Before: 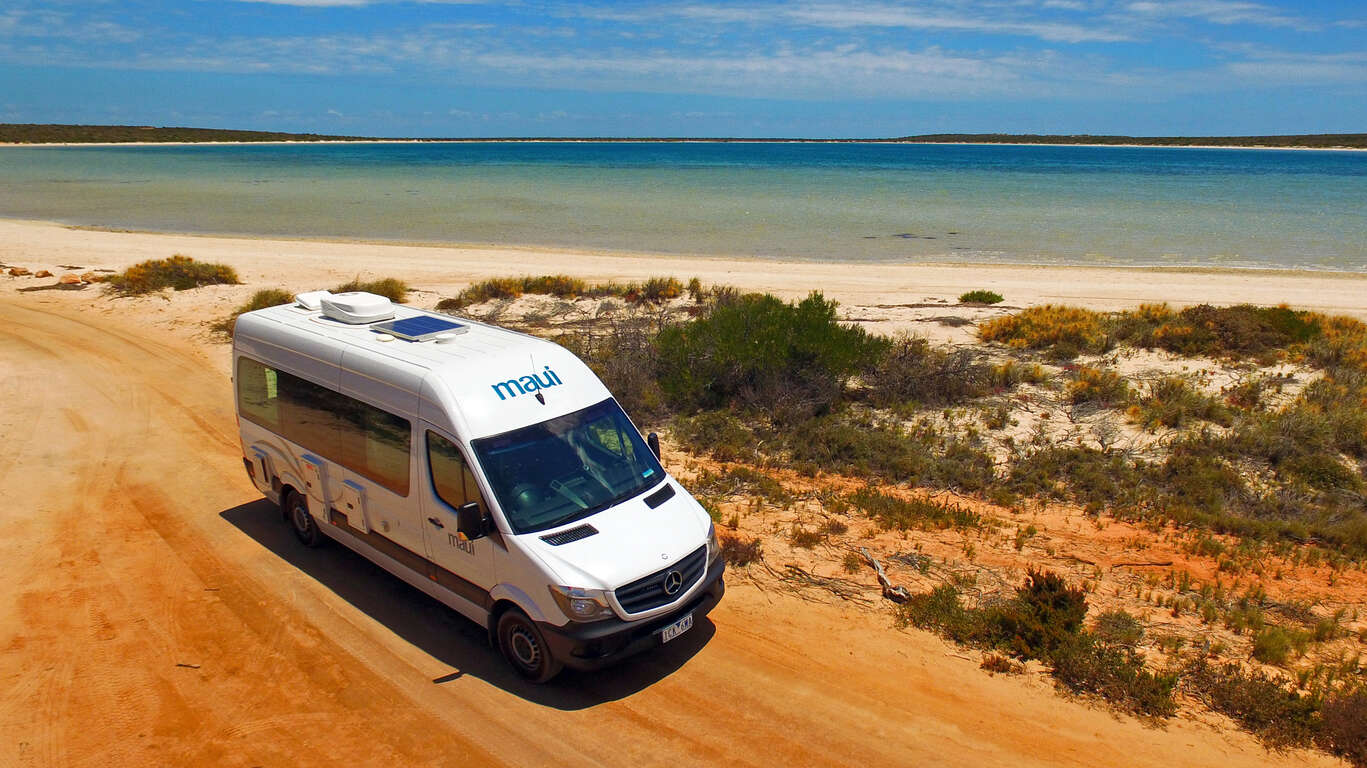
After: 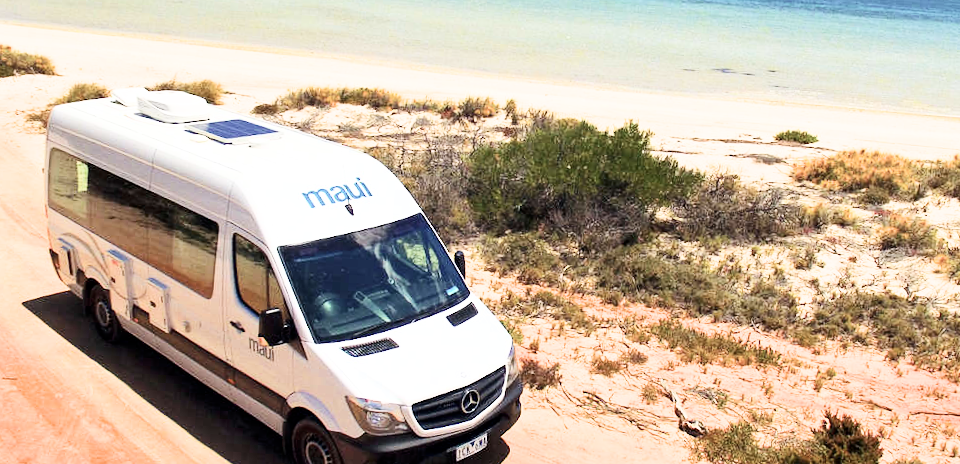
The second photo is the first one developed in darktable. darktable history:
crop and rotate: angle -3.72°, left 9.847%, top 20.566%, right 11.922%, bottom 12.076%
exposure: black level correction 0, exposure 1.749 EV, compensate highlight preservation false
tone equalizer: on, module defaults
contrast brightness saturation: contrast 0.248, saturation -0.309
filmic rgb: black relative exposure -7.91 EV, white relative exposure 4.13 EV, hardness 4.05, latitude 51.9%, contrast 1.012, shadows ↔ highlights balance 5.97%
